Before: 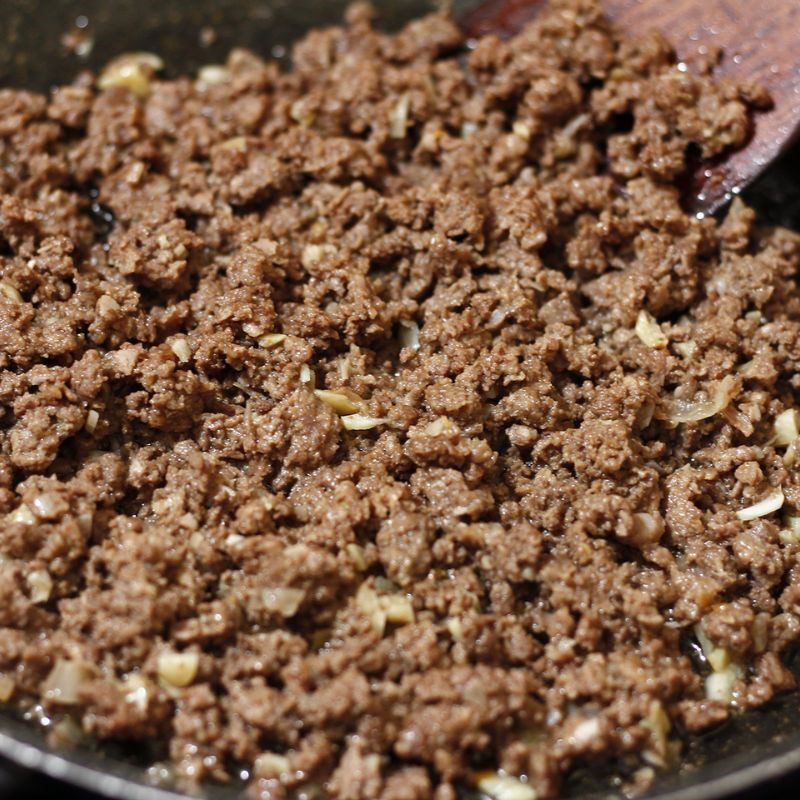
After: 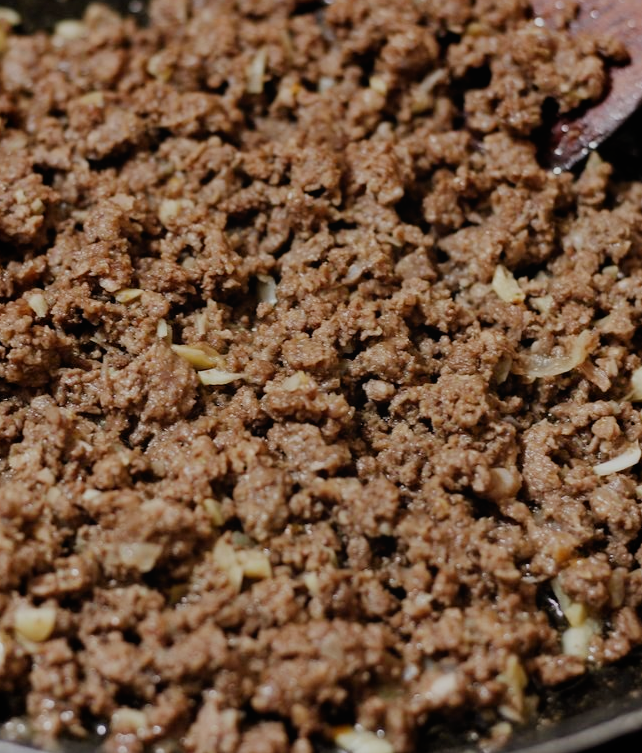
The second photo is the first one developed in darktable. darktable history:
contrast brightness saturation: contrast 0.028, brightness -0.042
local contrast: mode bilateral grid, contrast 99, coarseness 99, detail 90%, midtone range 0.2
filmic rgb: middle gray luminance 29.99%, black relative exposure -9.02 EV, white relative exposure 6.99 EV, target black luminance 0%, hardness 2.97, latitude 1.81%, contrast 0.962, highlights saturation mix 4.44%, shadows ↔ highlights balance 11.64%
crop and rotate: left 17.966%, top 5.802%, right 1.741%
